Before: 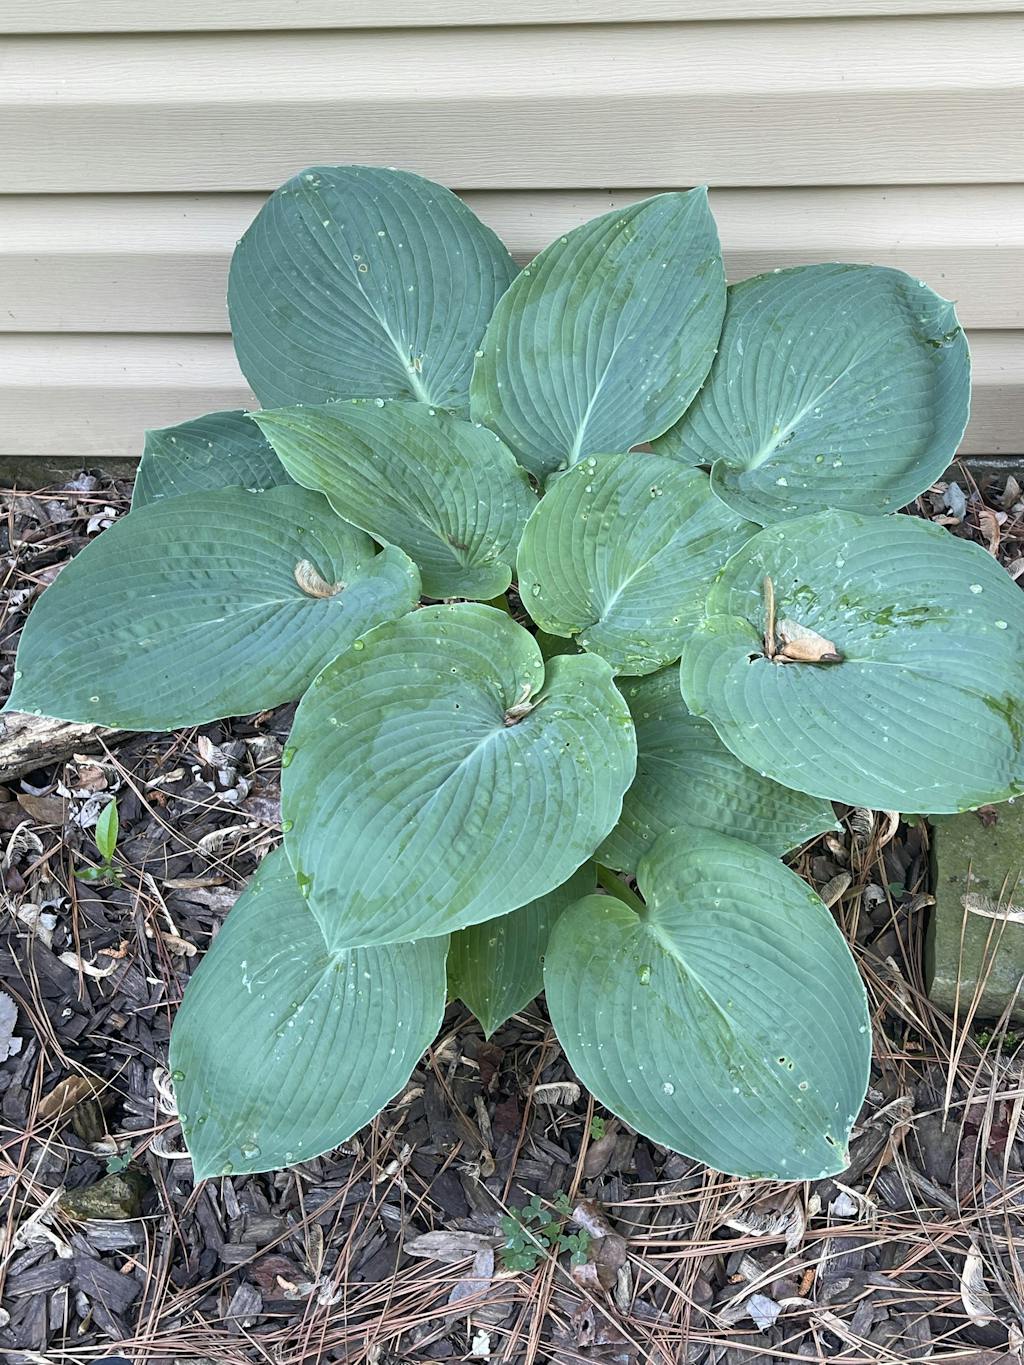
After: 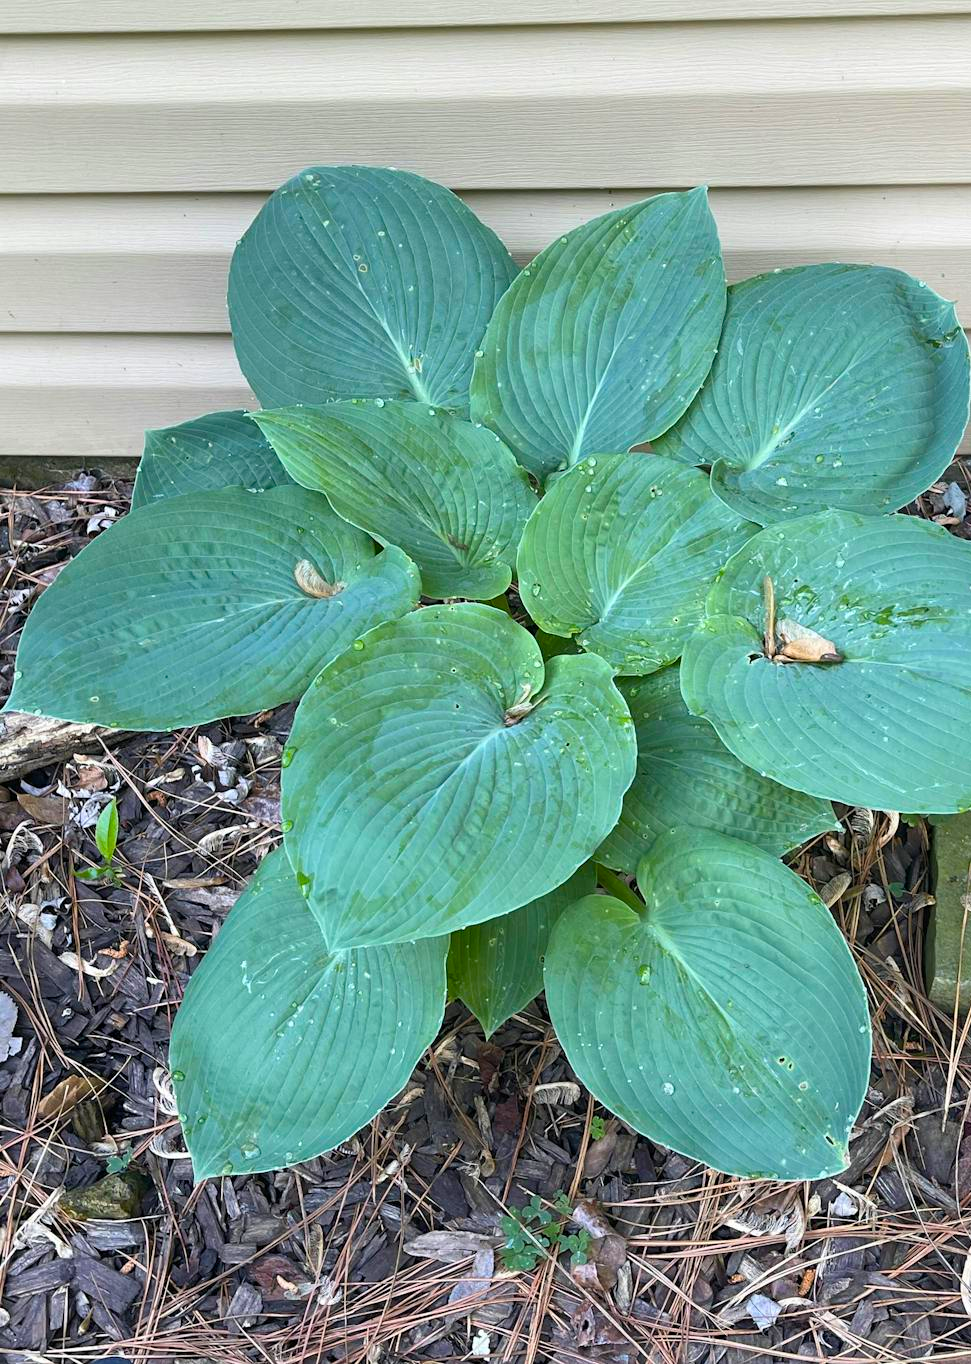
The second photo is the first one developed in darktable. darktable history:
color balance rgb: linear chroma grading › global chroma 15%, perceptual saturation grading › global saturation 30%
crop and rotate: right 5.167%
